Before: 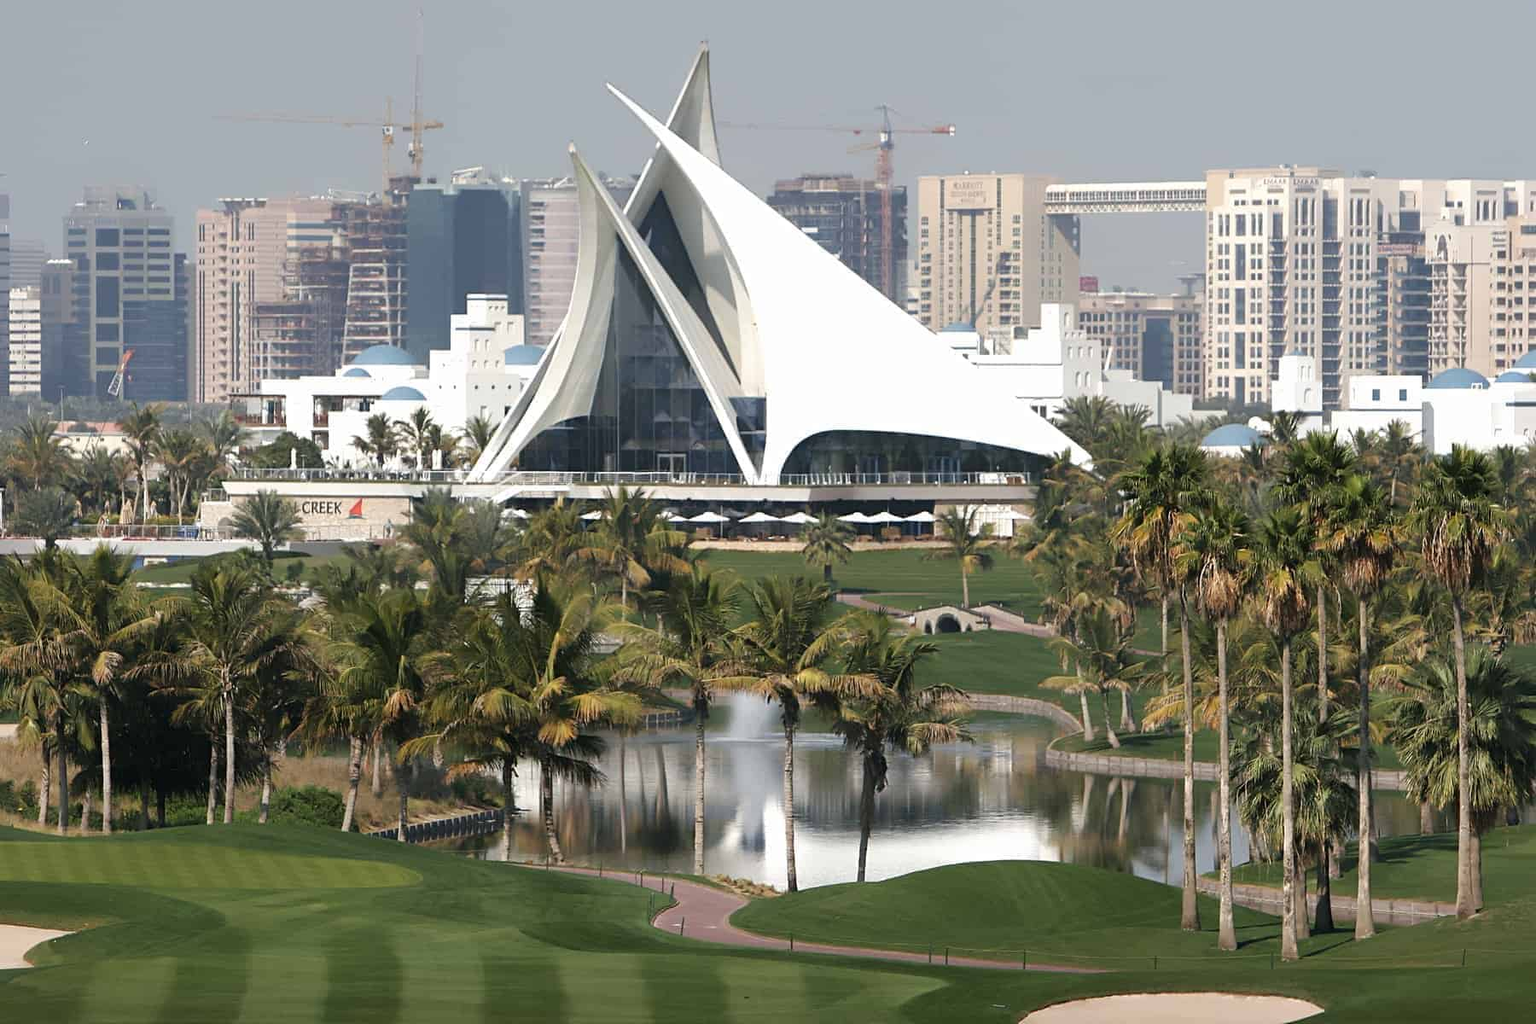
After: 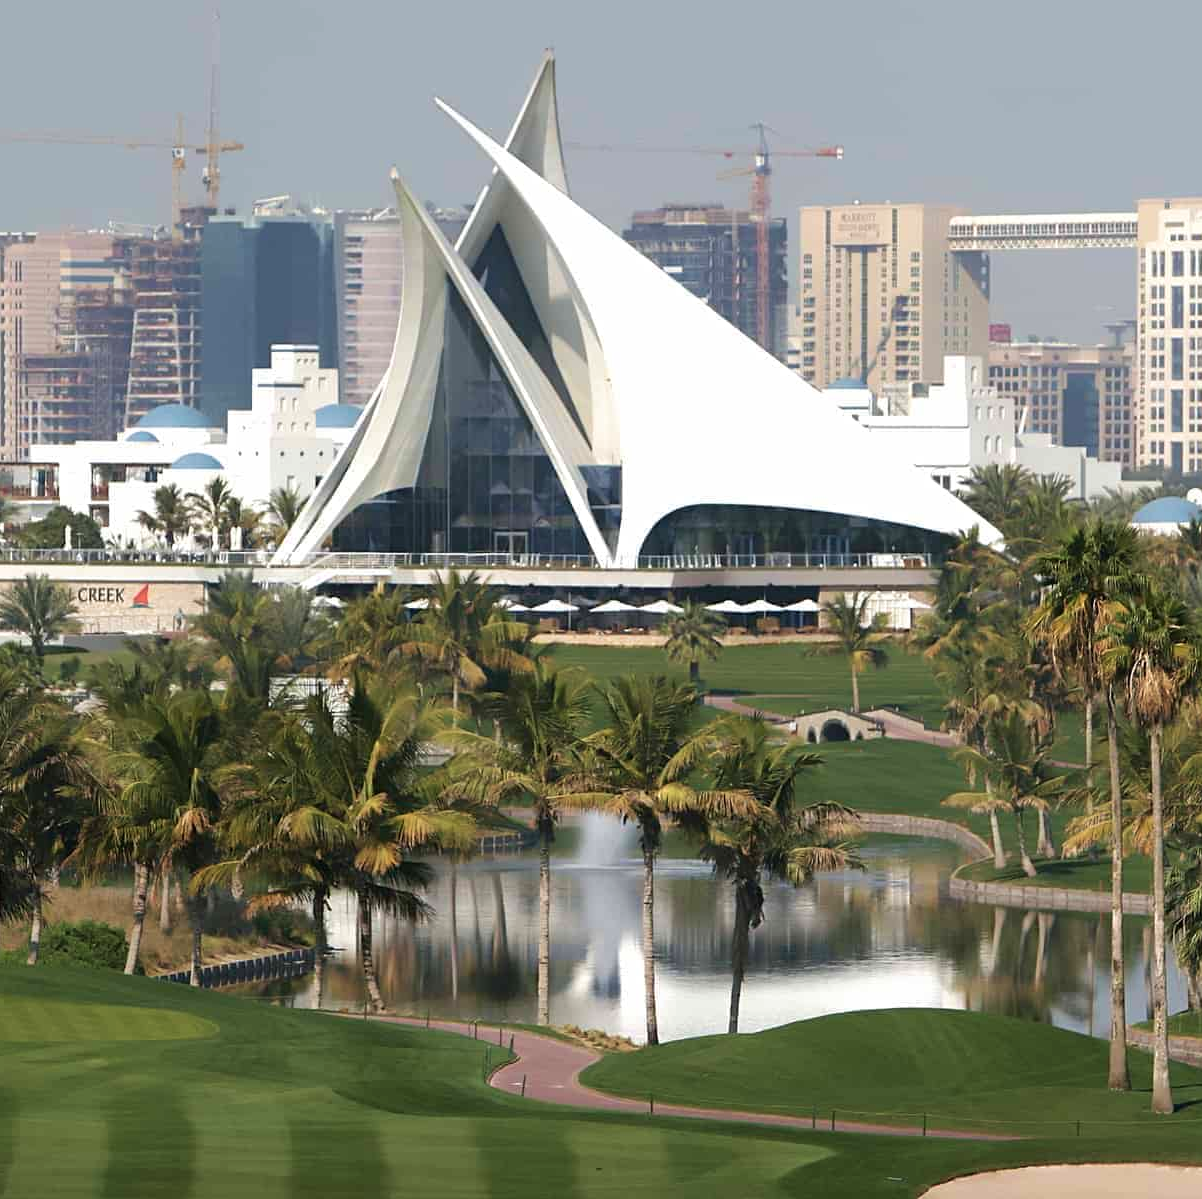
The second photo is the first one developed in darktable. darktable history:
velvia: on, module defaults
crop: left 15.375%, right 17.815%
tone equalizer: edges refinement/feathering 500, mask exposure compensation -1.57 EV, preserve details no
